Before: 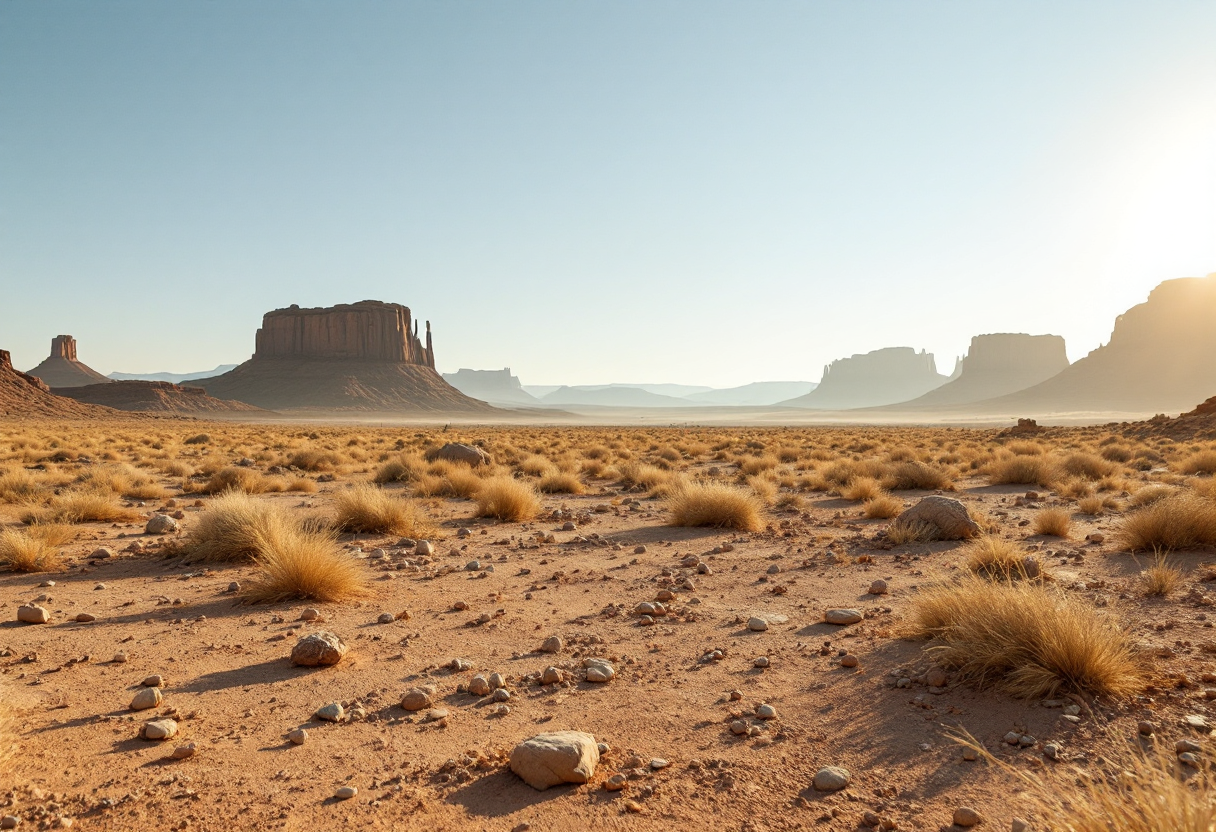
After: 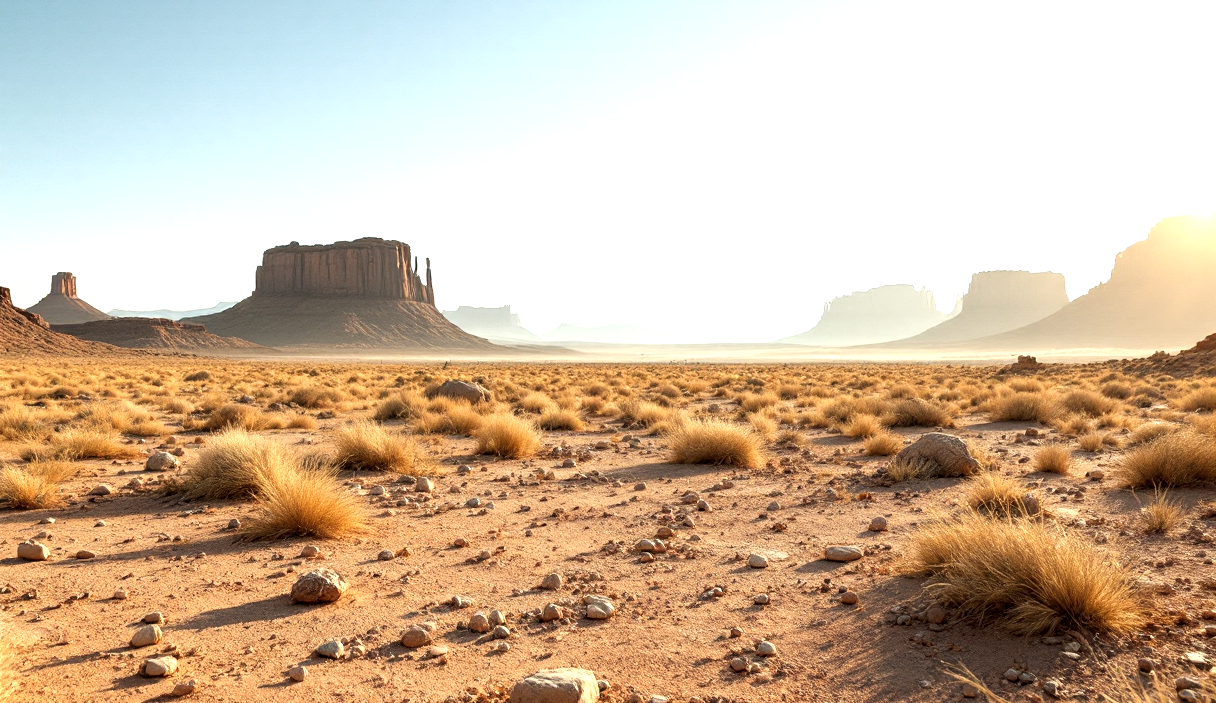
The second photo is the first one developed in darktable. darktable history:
crop: top 7.617%, bottom 7.849%
tone equalizer: -8 EV -0.783 EV, -7 EV -0.707 EV, -6 EV -0.565 EV, -5 EV -0.361 EV, -3 EV 0.376 EV, -2 EV 0.6 EV, -1 EV 0.689 EV, +0 EV 0.773 EV, mask exposure compensation -0.514 EV
local contrast: highlights 105%, shadows 98%, detail 119%, midtone range 0.2
